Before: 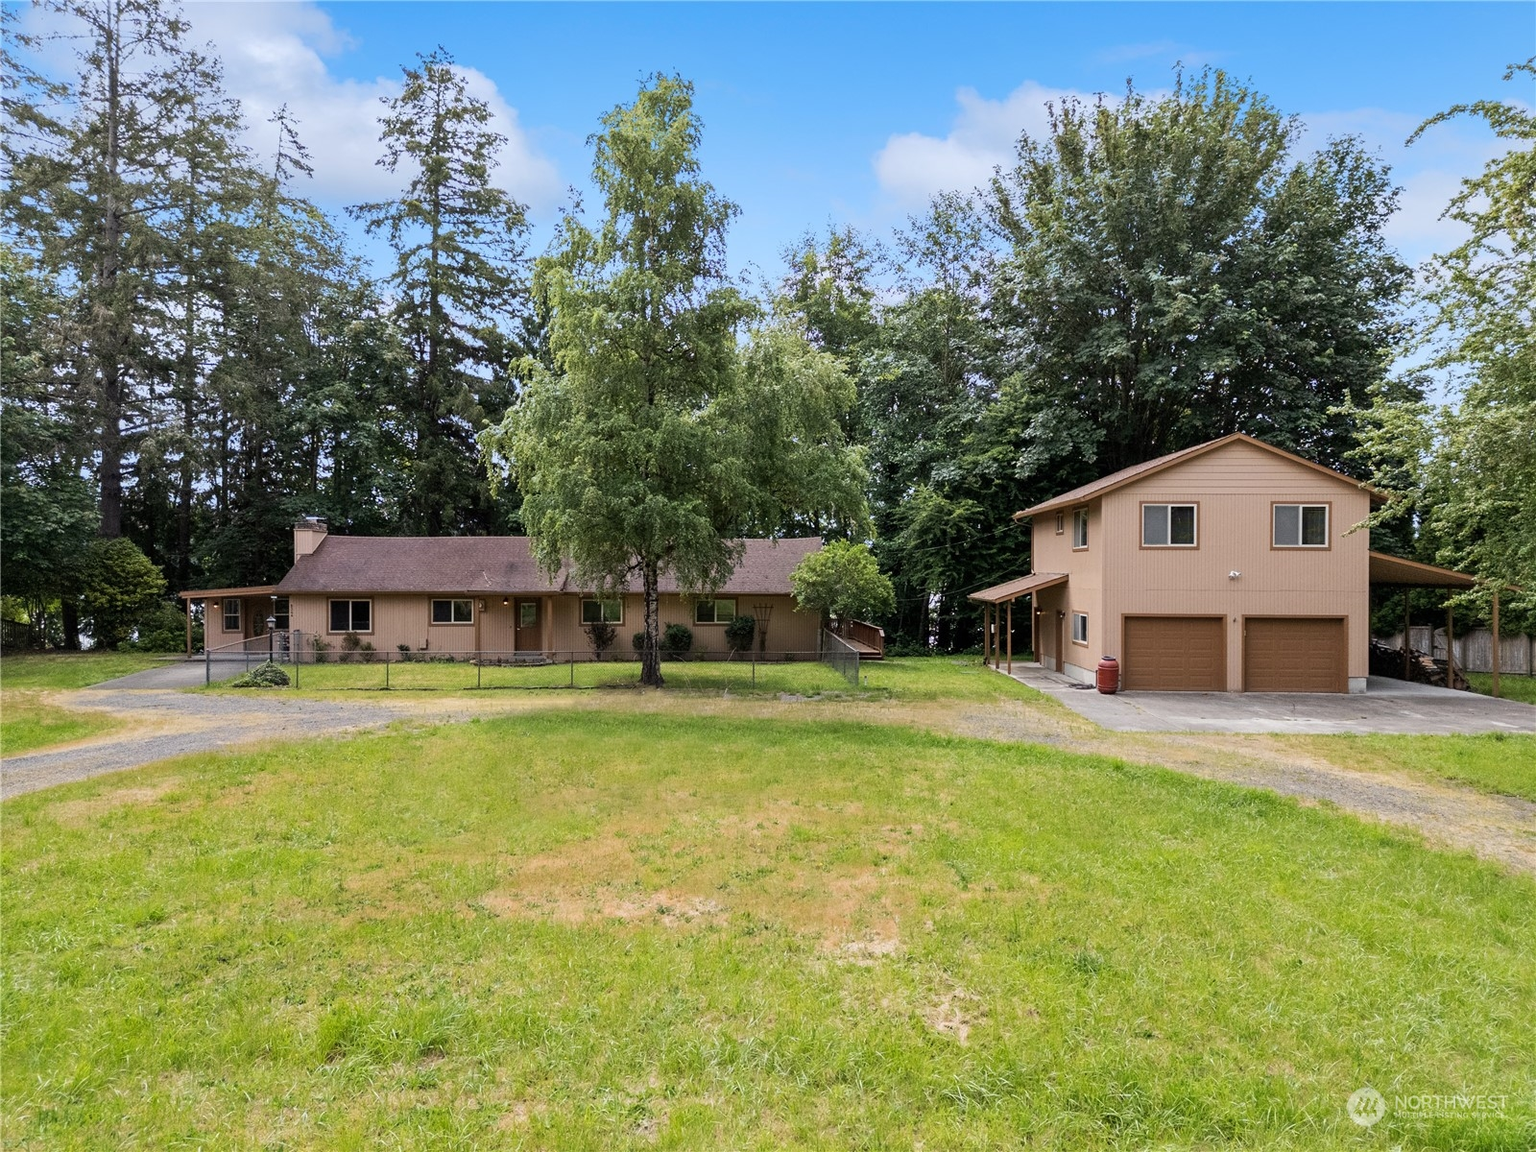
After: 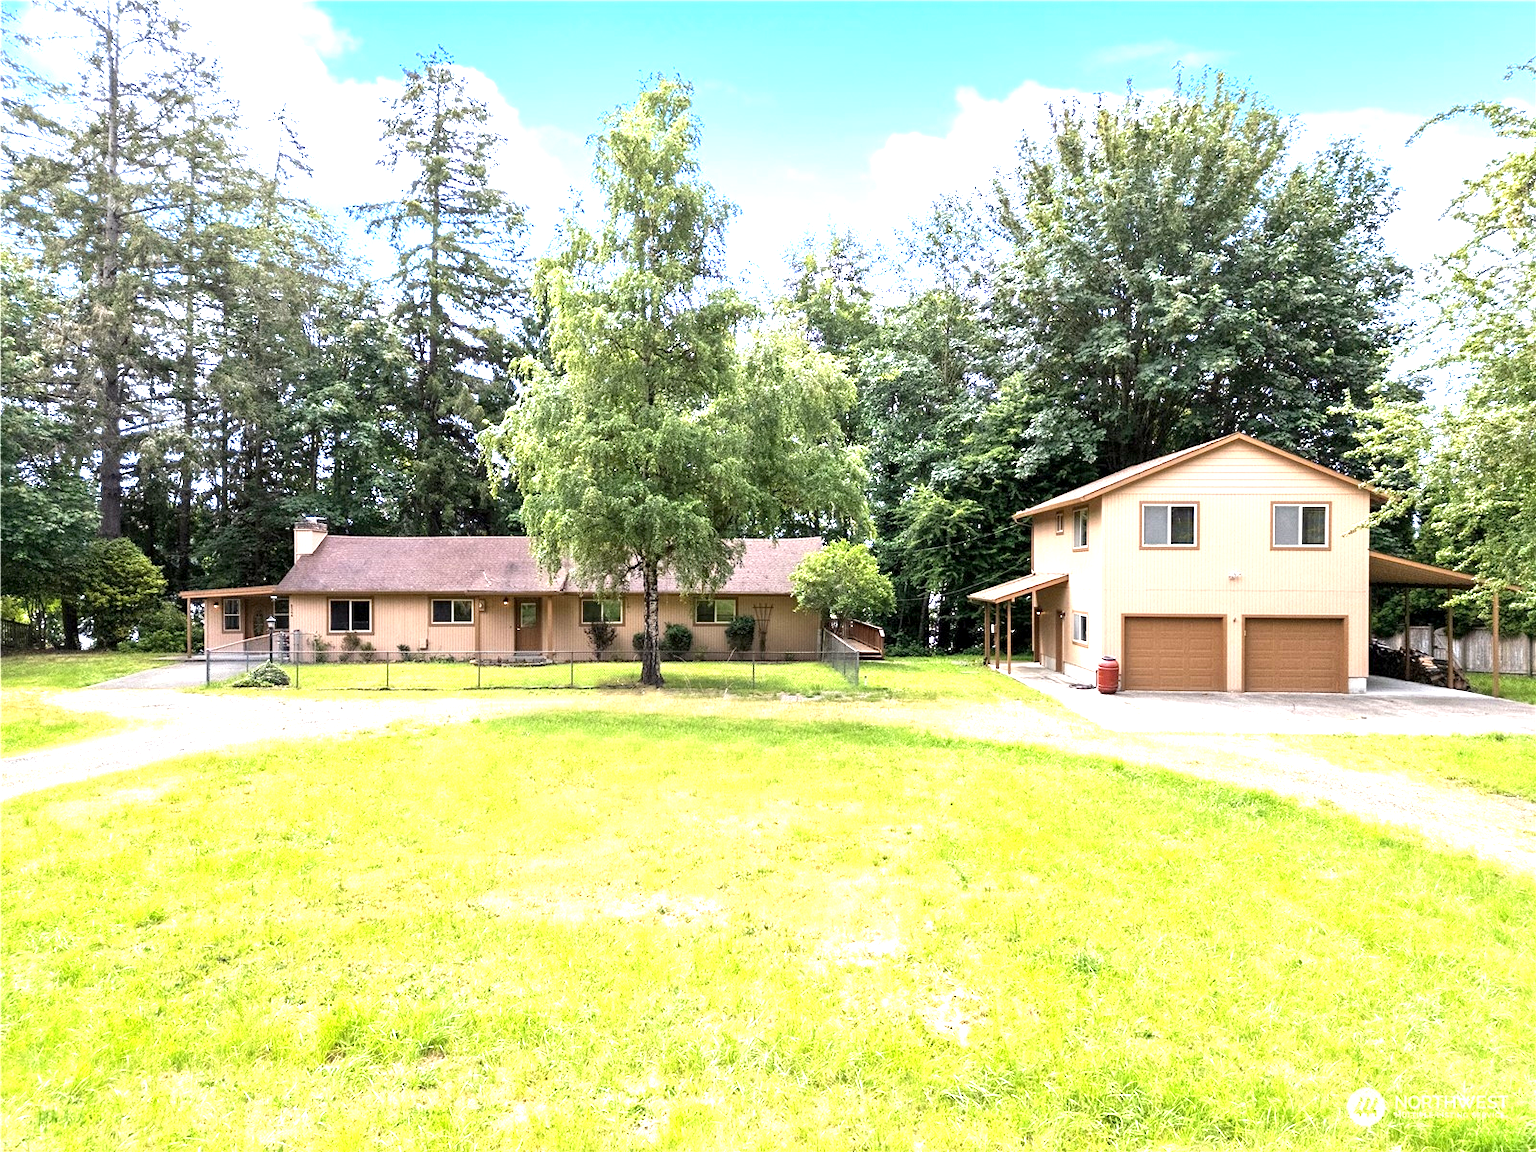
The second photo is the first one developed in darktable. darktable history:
exposure: black level correction 0.001, exposure 1.64 EV, compensate highlight preservation false
